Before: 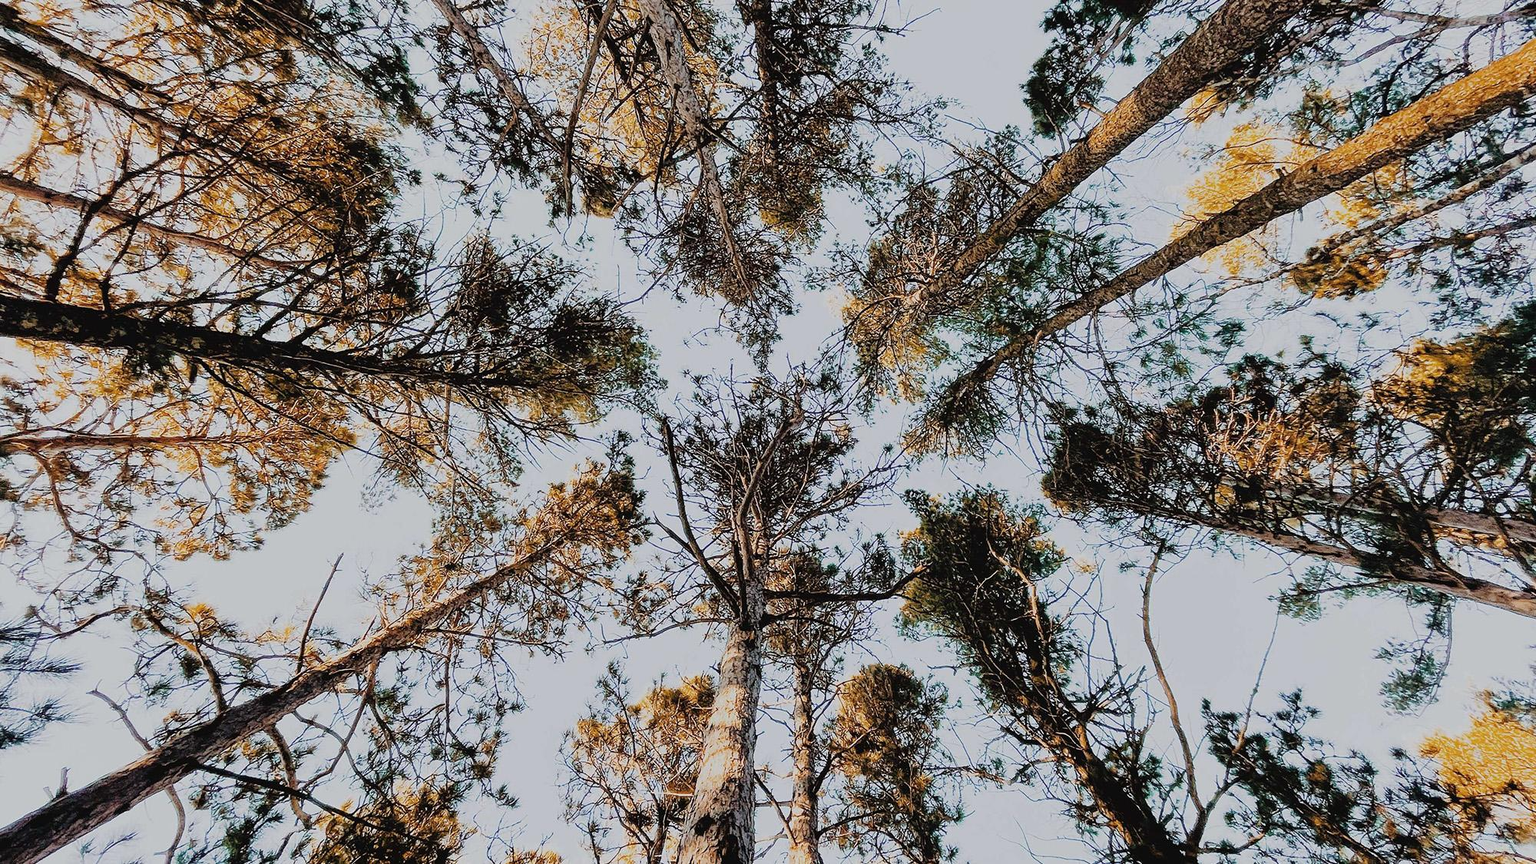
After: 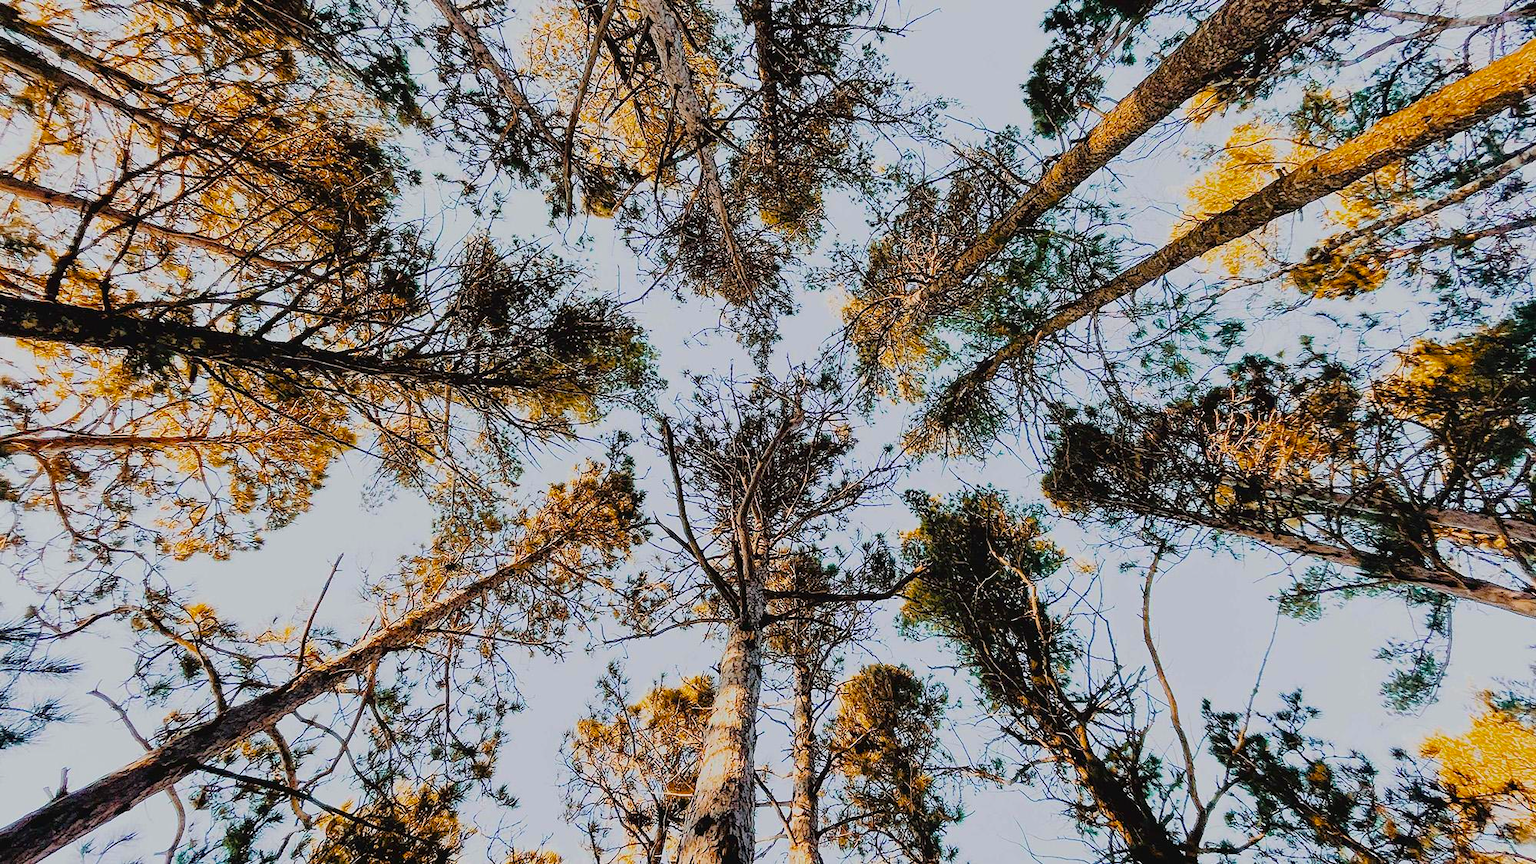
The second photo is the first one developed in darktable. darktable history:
velvia: strength 32.63%, mid-tones bias 0.205
